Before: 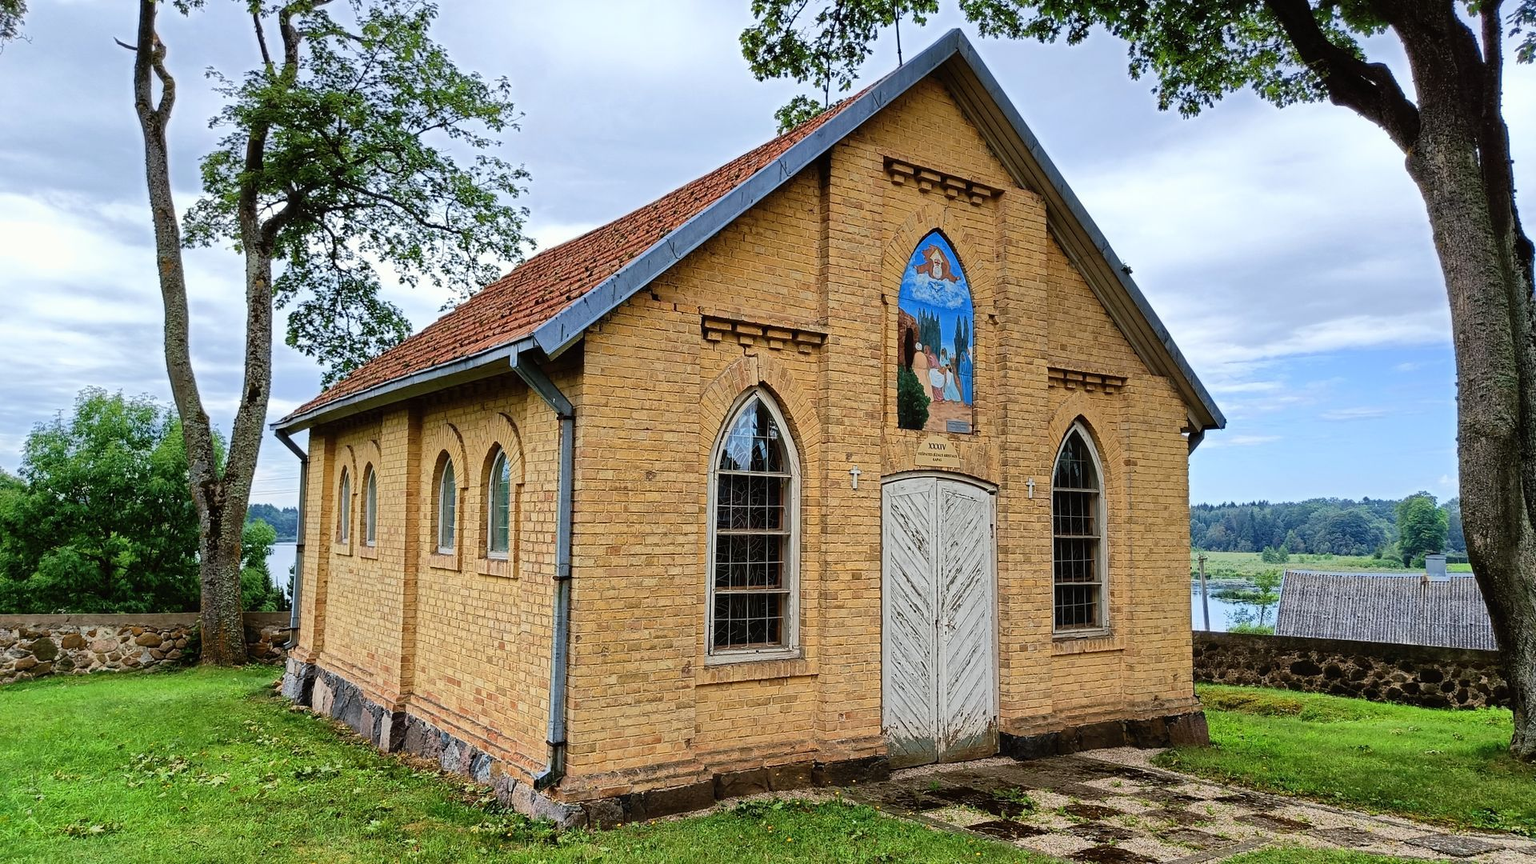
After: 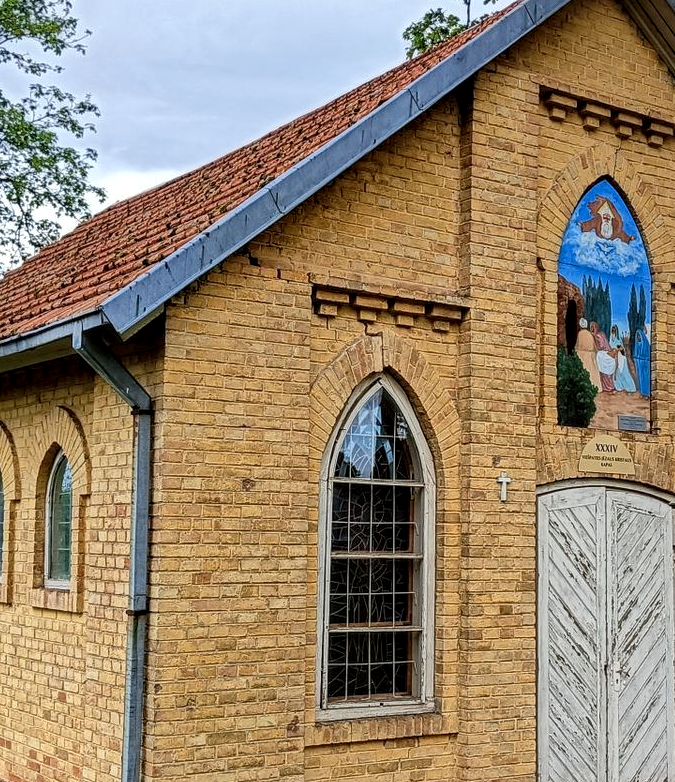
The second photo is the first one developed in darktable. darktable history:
crop and rotate: left 29.476%, top 10.214%, right 35.32%, bottom 17.333%
local contrast: highlights 61%, detail 143%, midtone range 0.428
